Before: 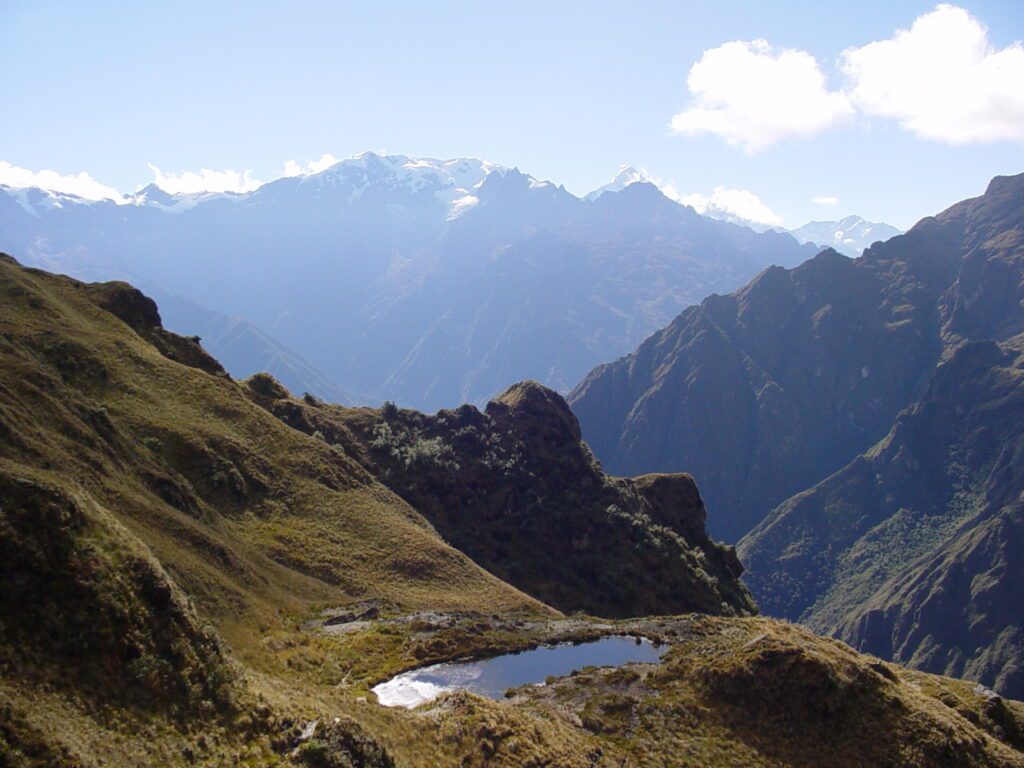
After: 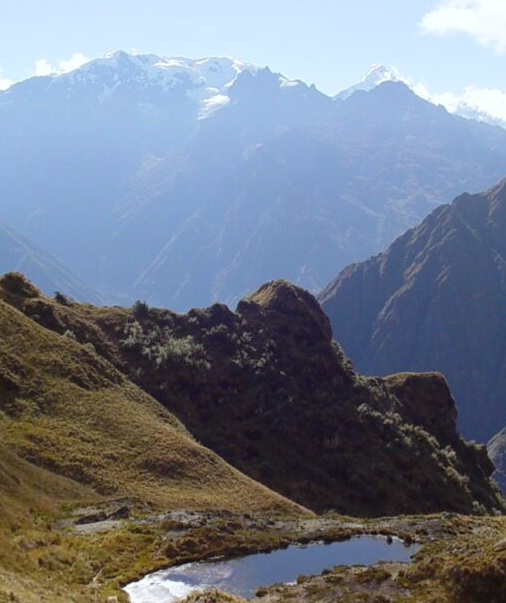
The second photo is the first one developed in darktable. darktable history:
color correction: highlights a* -2.73, highlights b* -2.09, shadows a* 2.41, shadows b* 2.73
crop and rotate: angle 0.02°, left 24.353%, top 13.219%, right 26.156%, bottom 8.224%
